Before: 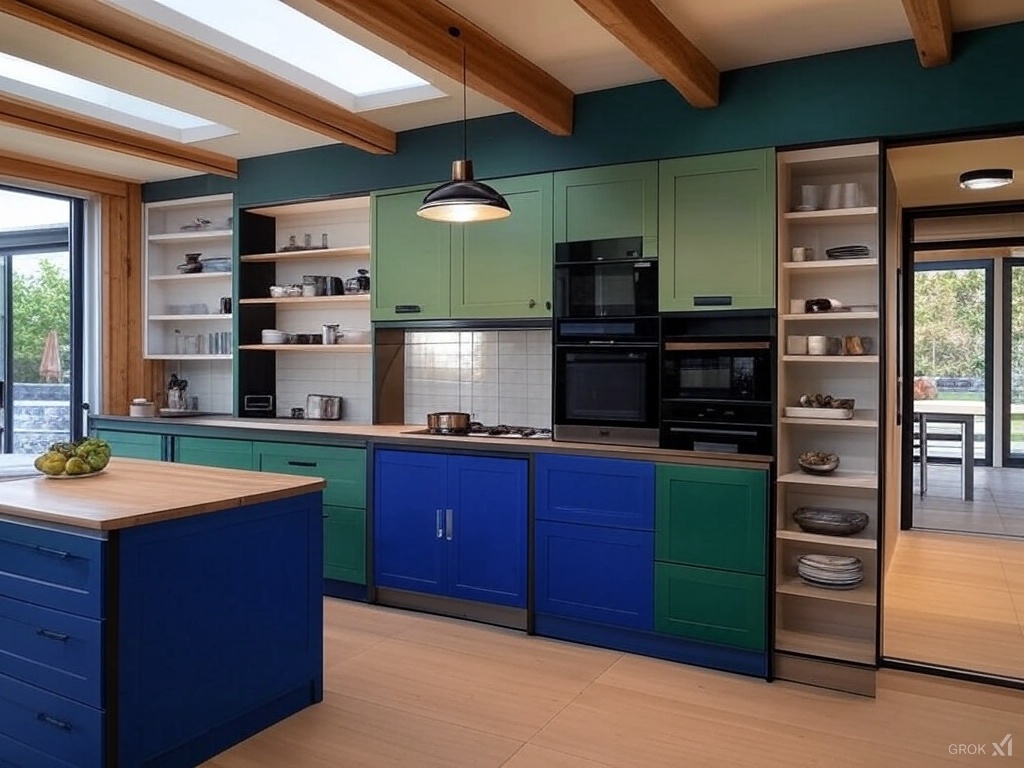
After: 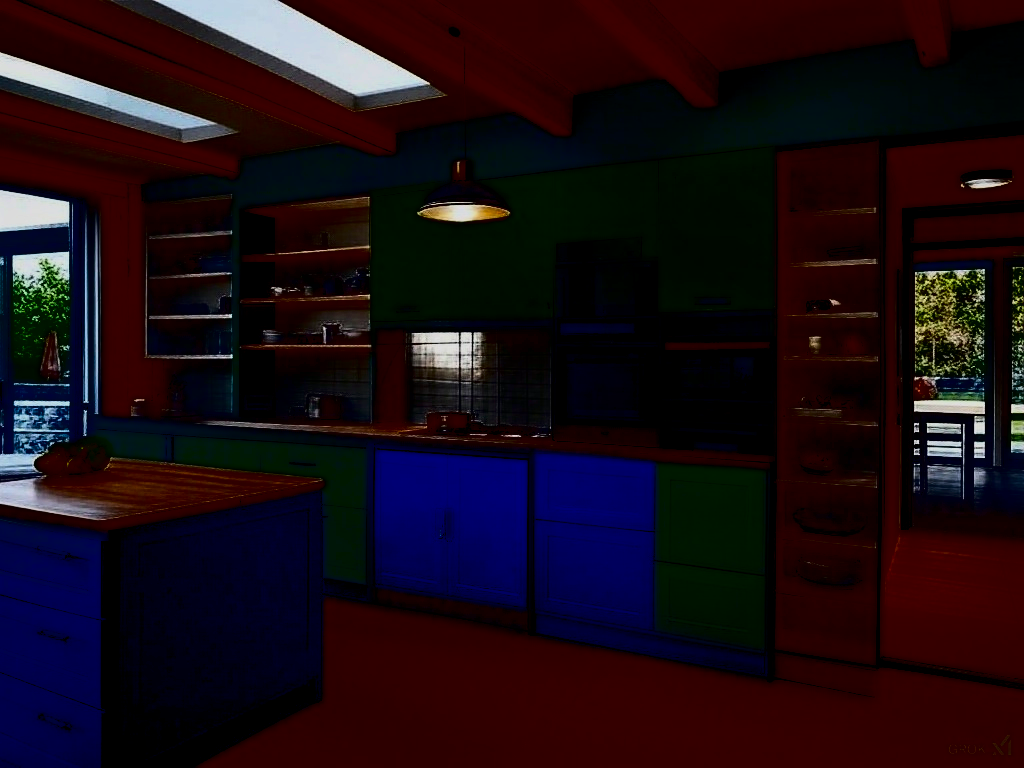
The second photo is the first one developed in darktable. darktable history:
contrast brightness saturation: contrast 0.753, brightness -0.987, saturation 0.983
local contrast: mode bilateral grid, contrast 30, coarseness 25, midtone range 0.2
color balance rgb: shadows lift › chroma 0.937%, shadows lift › hue 112.97°, global offset › luminance -0.289%, global offset › hue 262.09°, perceptual saturation grading › global saturation 30.344%, perceptual brilliance grading › global brilliance 21.278%, perceptual brilliance grading › shadows -34.943%
exposure: exposure -1.412 EV, compensate highlight preservation false
